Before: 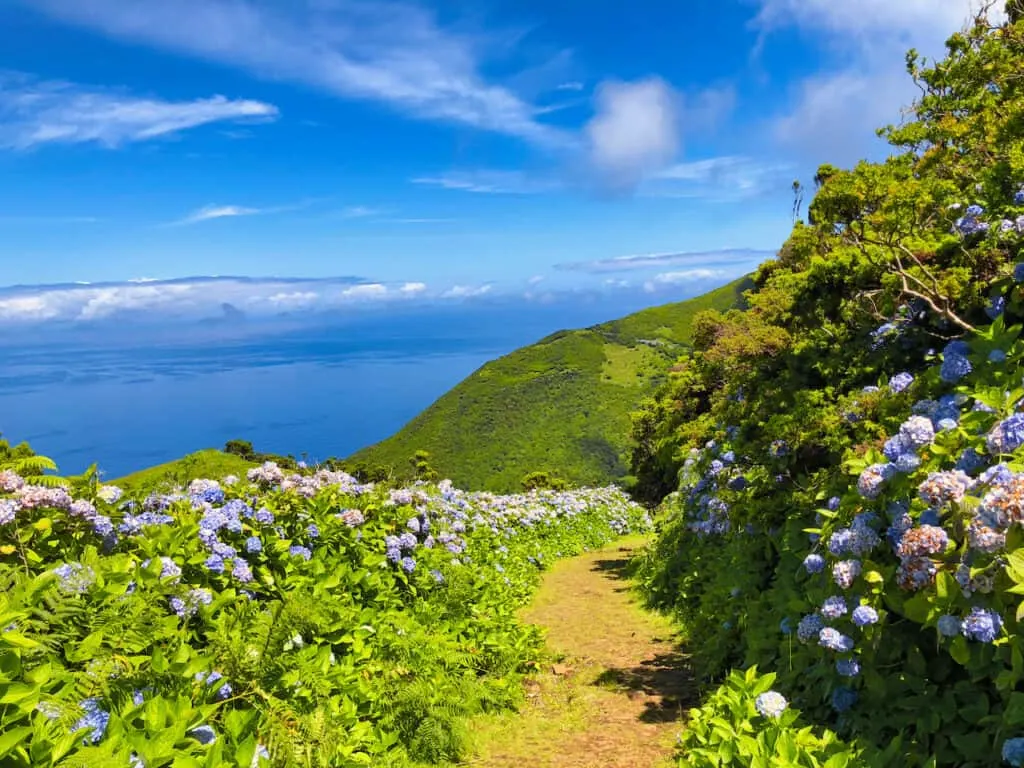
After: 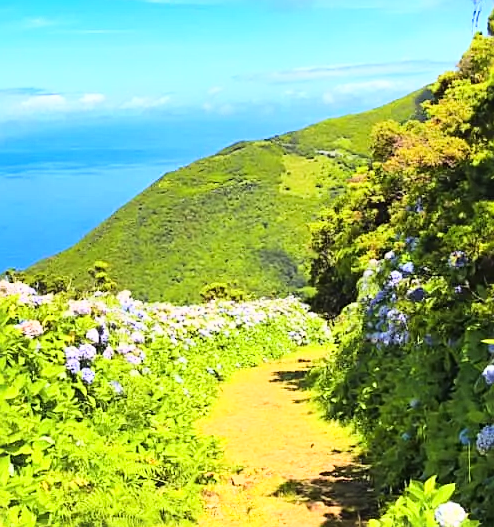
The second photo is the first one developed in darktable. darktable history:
base curve: curves: ch0 [(0, 0) (0.018, 0.026) (0.143, 0.37) (0.33, 0.731) (0.458, 0.853) (0.735, 0.965) (0.905, 0.986) (1, 1)]
contrast equalizer: octaves 7, y [[0.6 ×6], [0.55 ×6], [0 ×6], [0 ×6], [0 ×6]], mix -0.3
crop: left 31.379%, top 24.658%, right 20.326%, bottom 6.628%
sharpen: radius 2.167, amount 0.381, threshold 0
